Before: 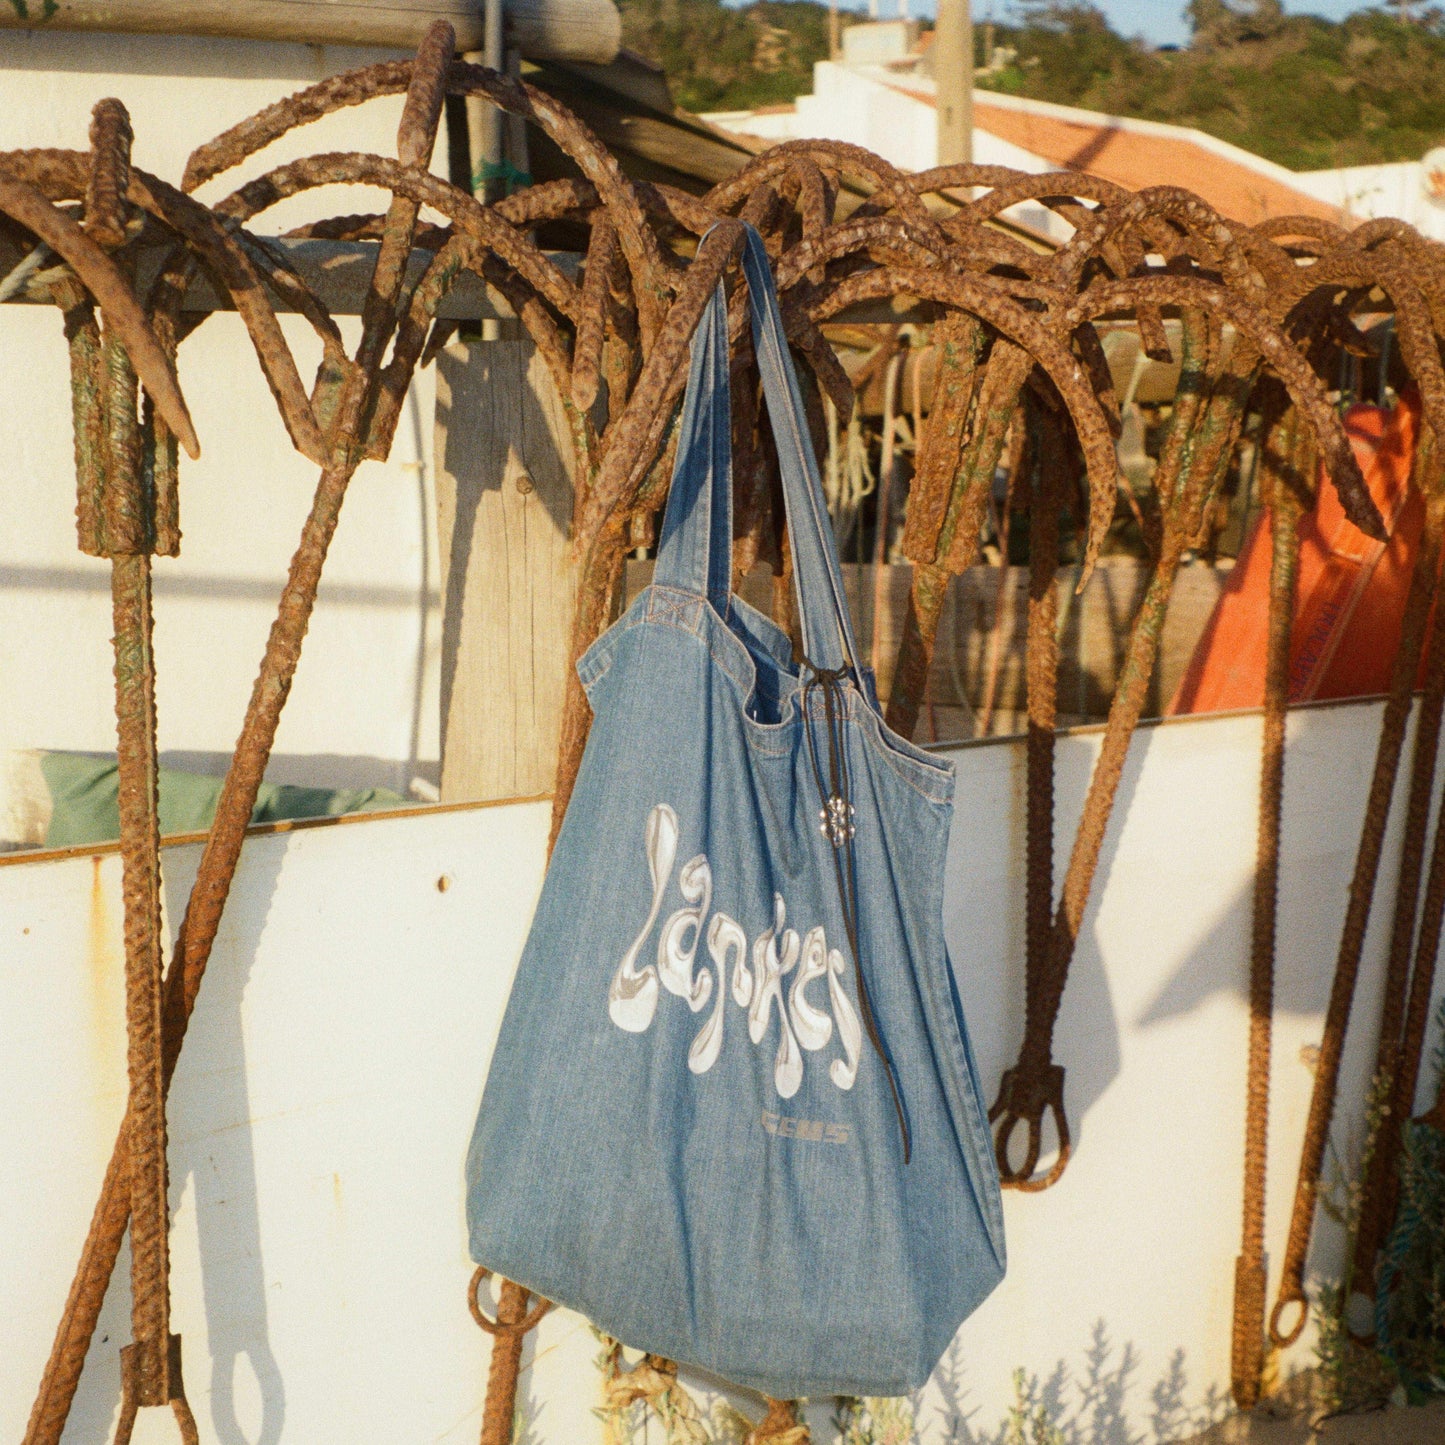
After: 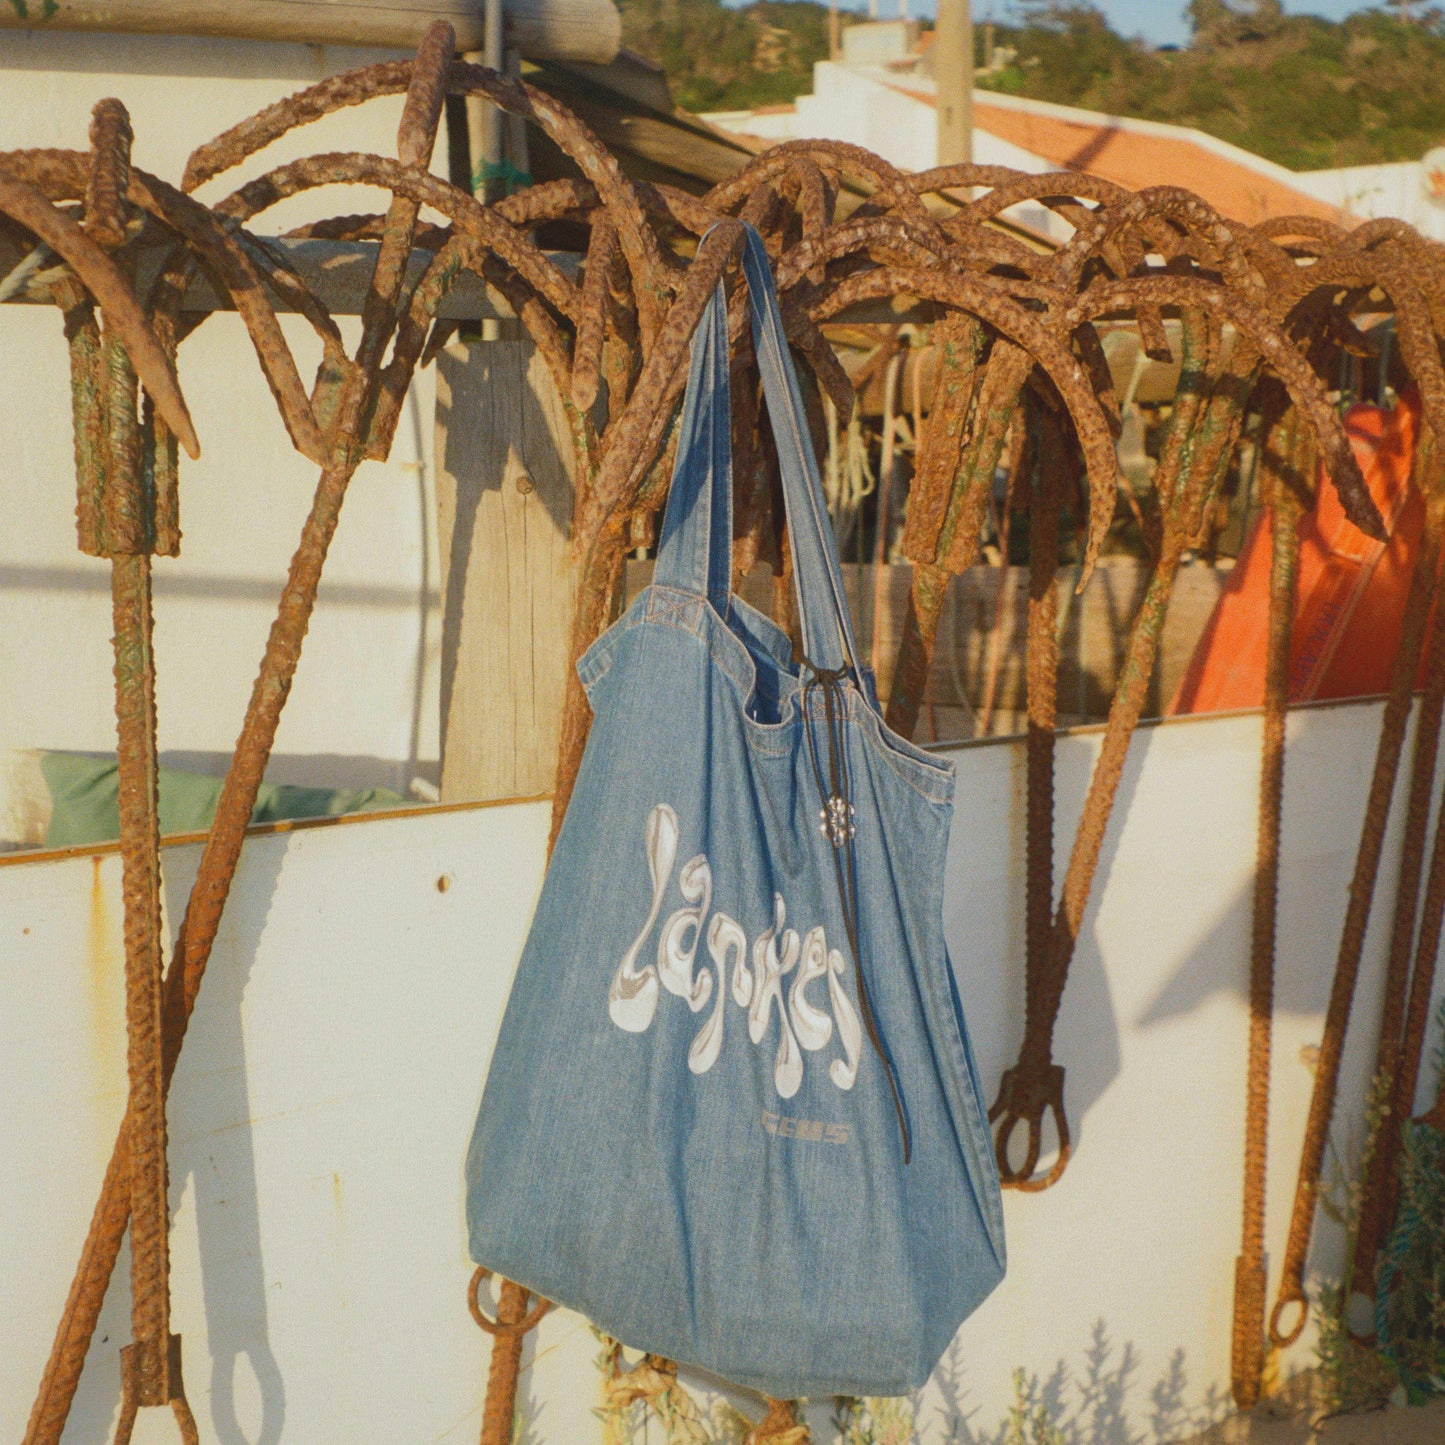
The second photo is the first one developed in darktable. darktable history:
shadows and highlights: on, module defaults
contrast brightness saturation: contrast -0.11
